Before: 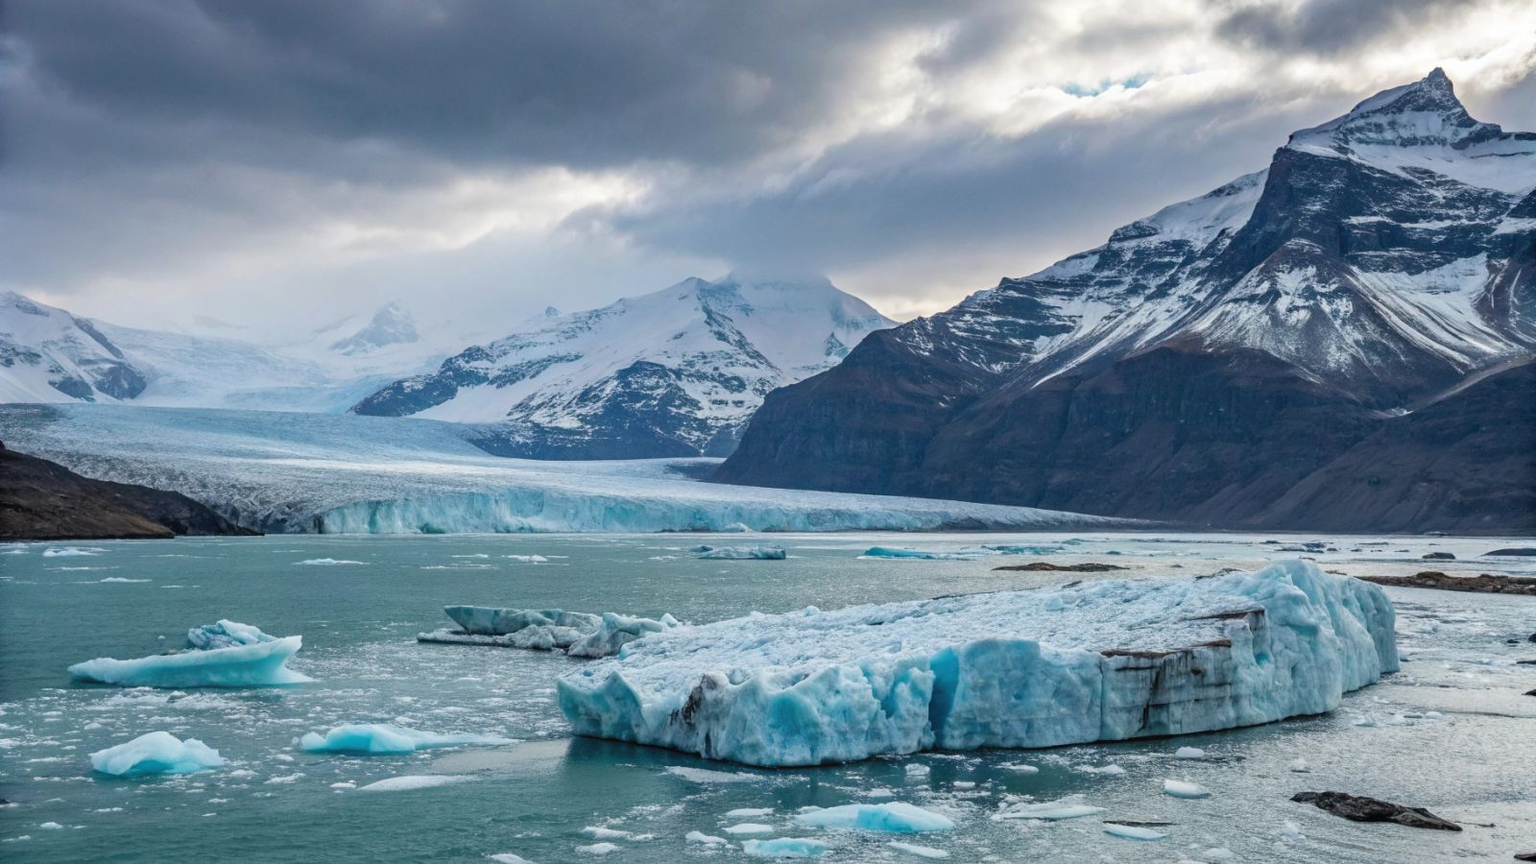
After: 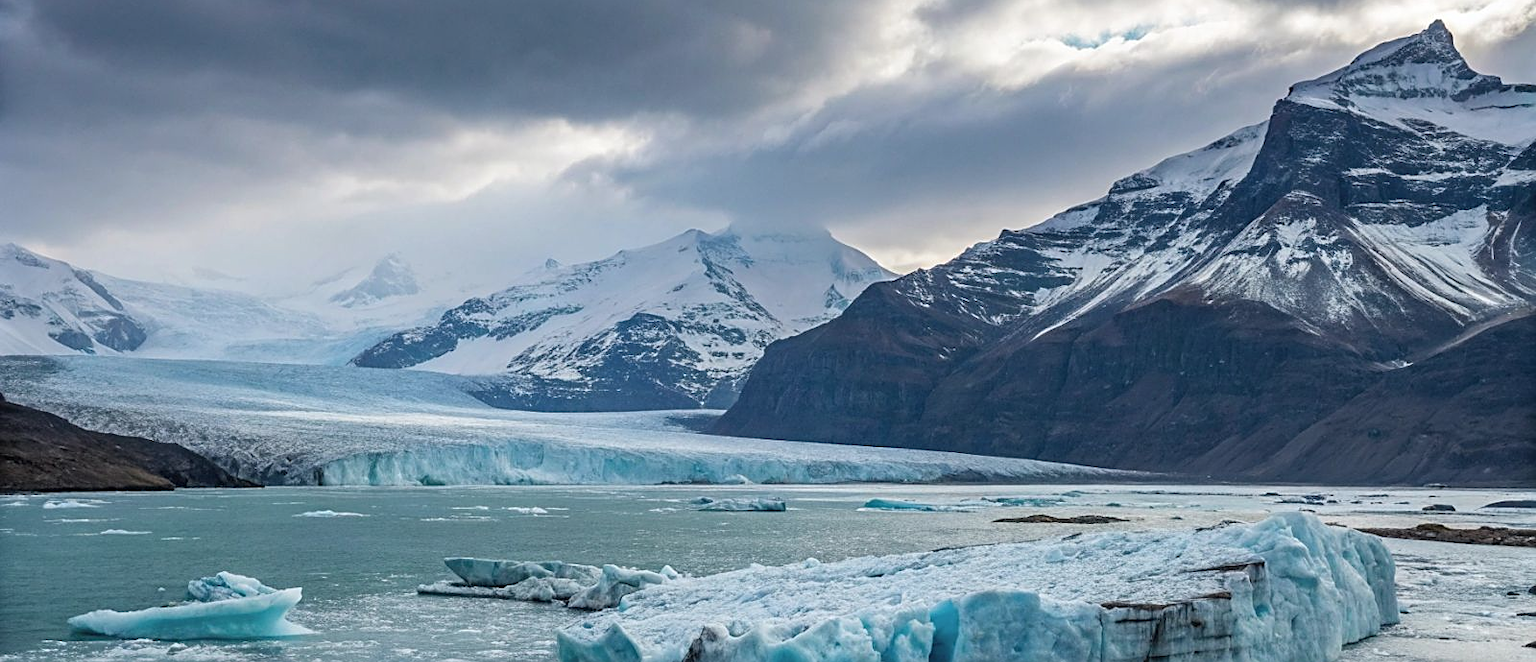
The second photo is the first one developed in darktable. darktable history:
sharpen: on, module defaults
contrast brightness saturation: saturation -0.05
crop: top 5.667%, bottom 17.637%
